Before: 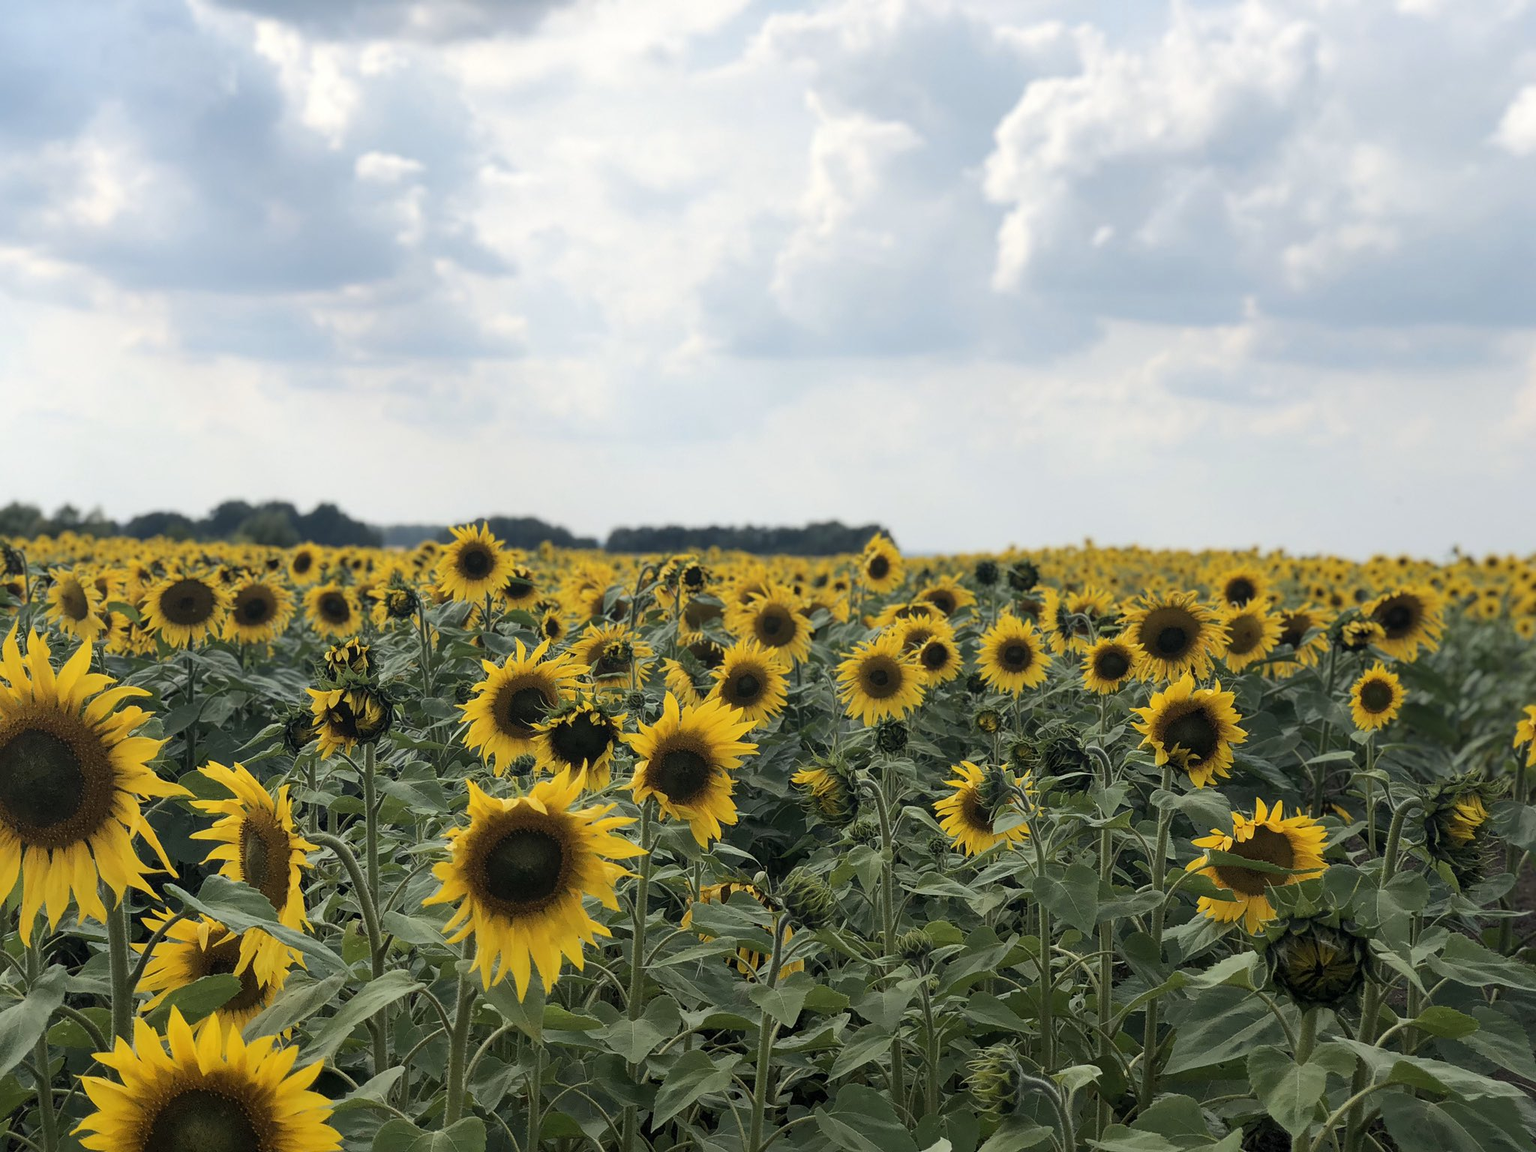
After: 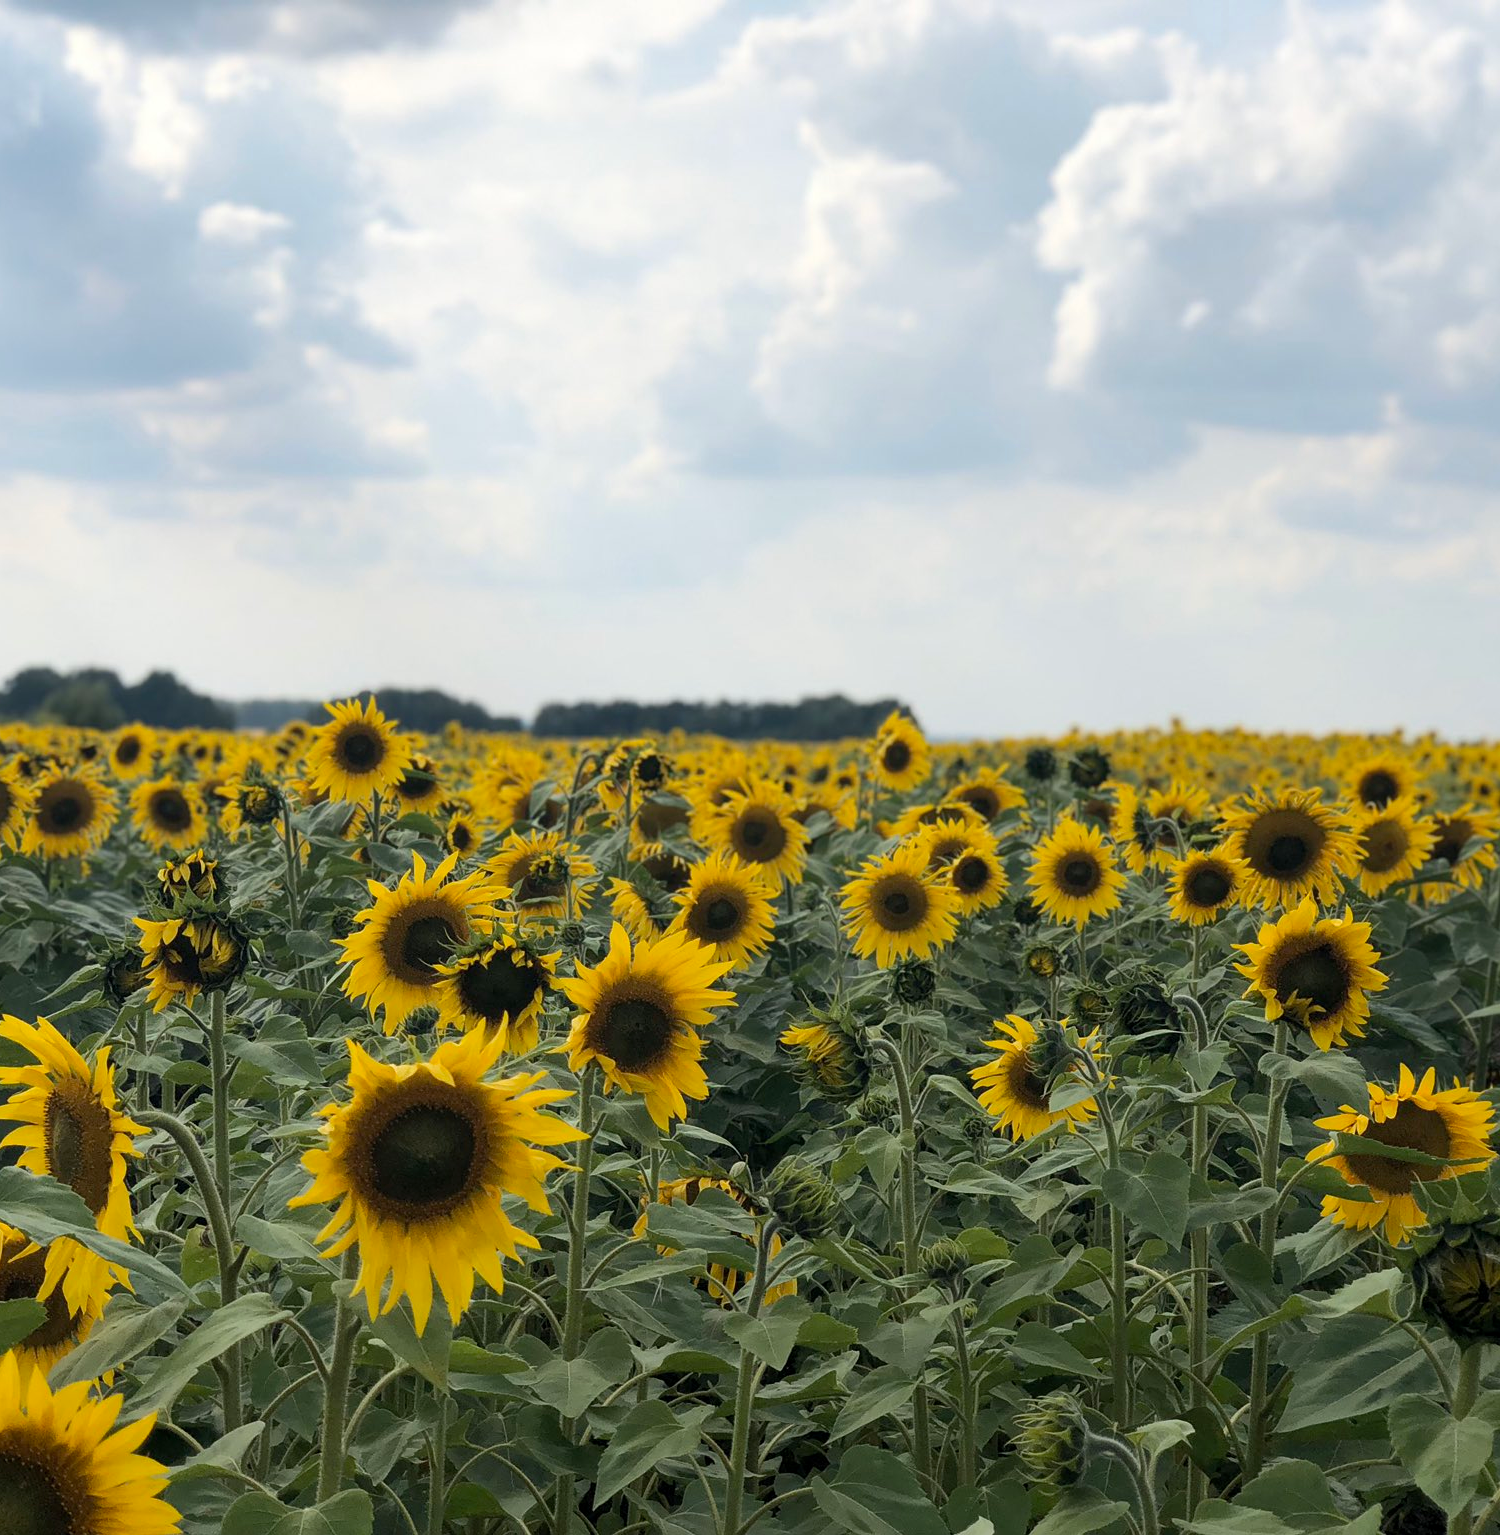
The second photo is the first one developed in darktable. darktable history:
exposure: black level correction 0.001, compensate highlight preservation false
crop: left 13.443%, right 13.31%
